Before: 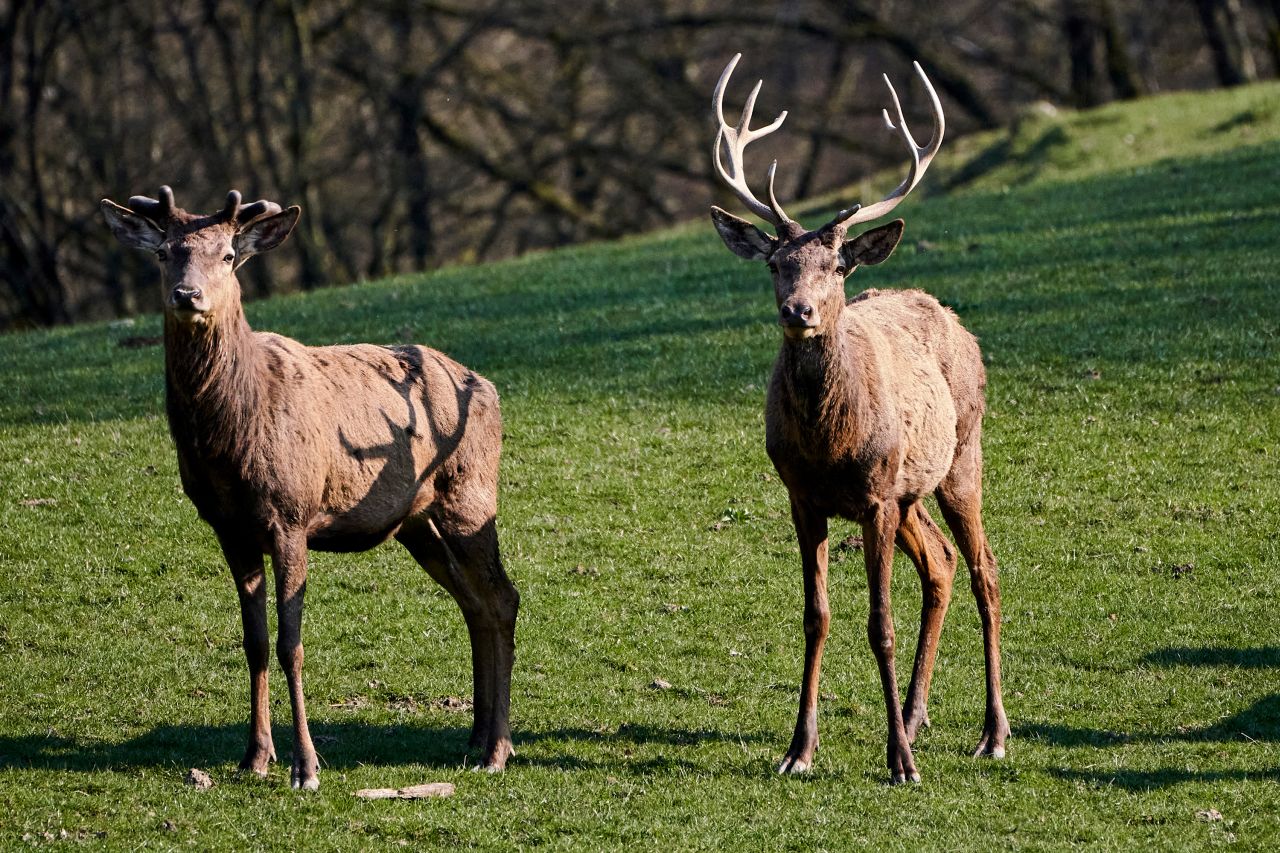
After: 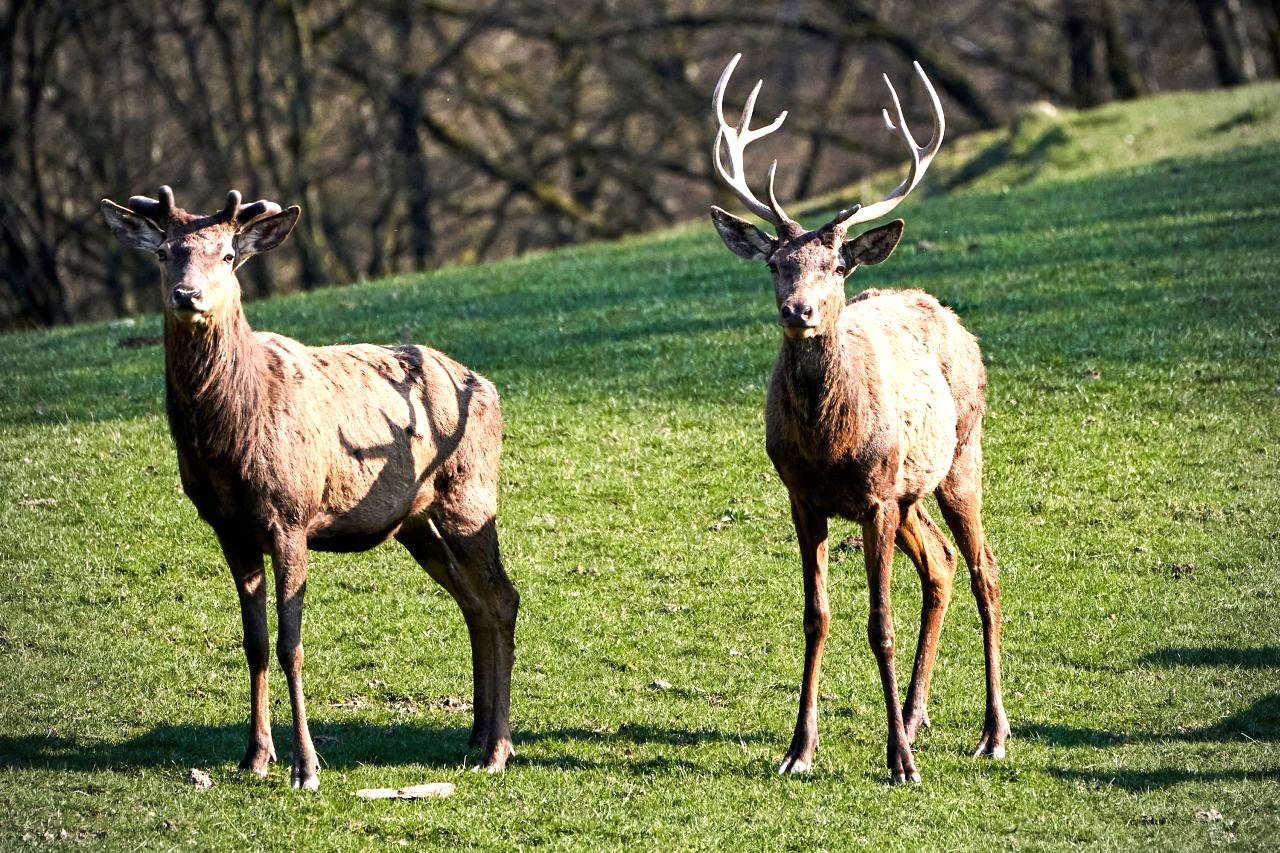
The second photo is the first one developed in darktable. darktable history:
vignetting: center (-0.01, 0)
exposure: exposure 0.948 EV, compensate highlight preservation false
